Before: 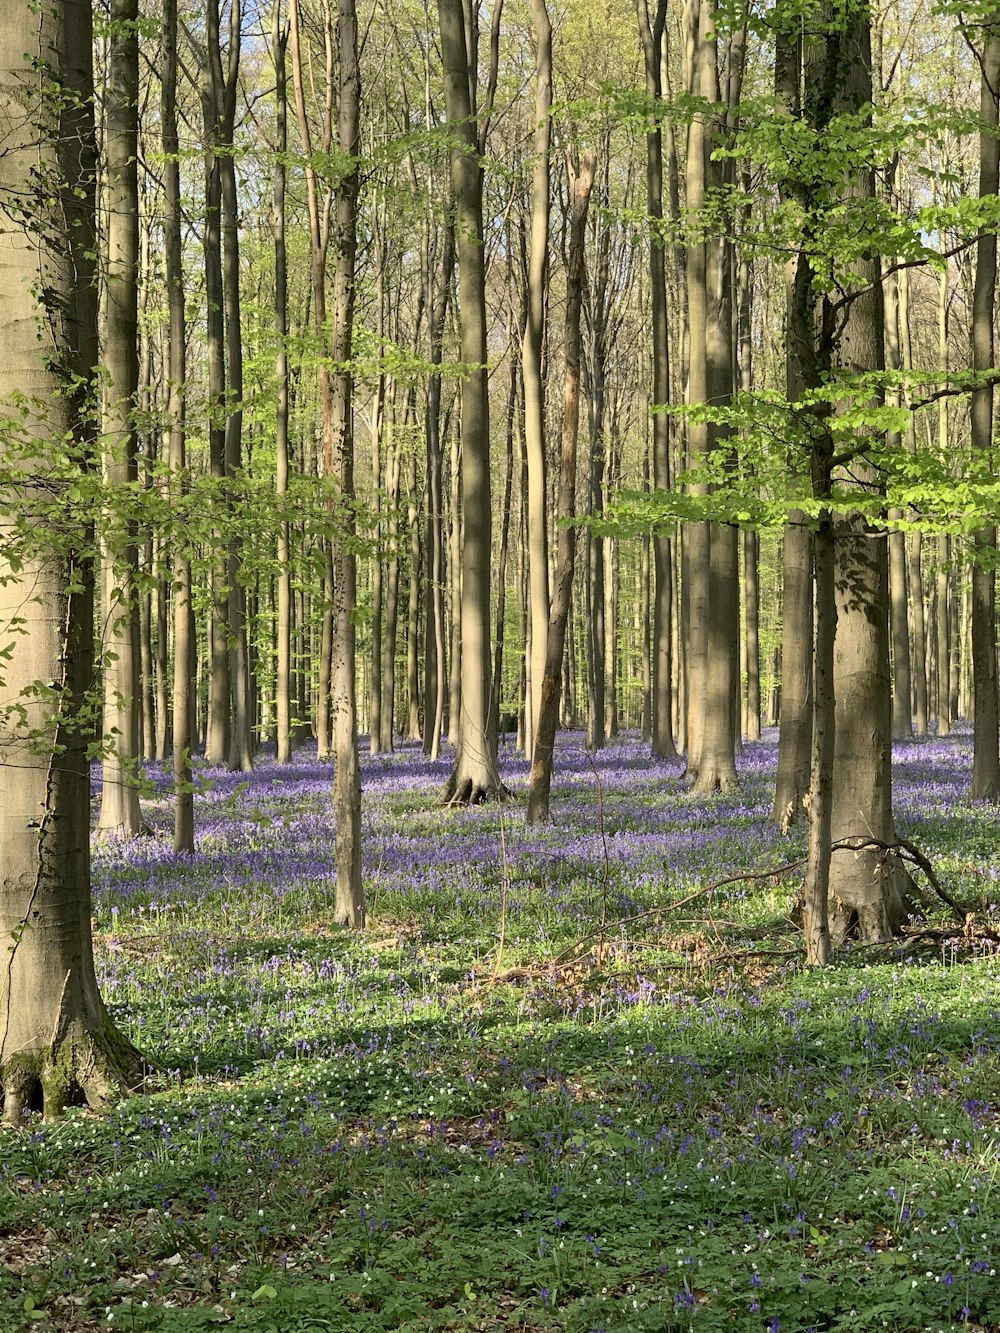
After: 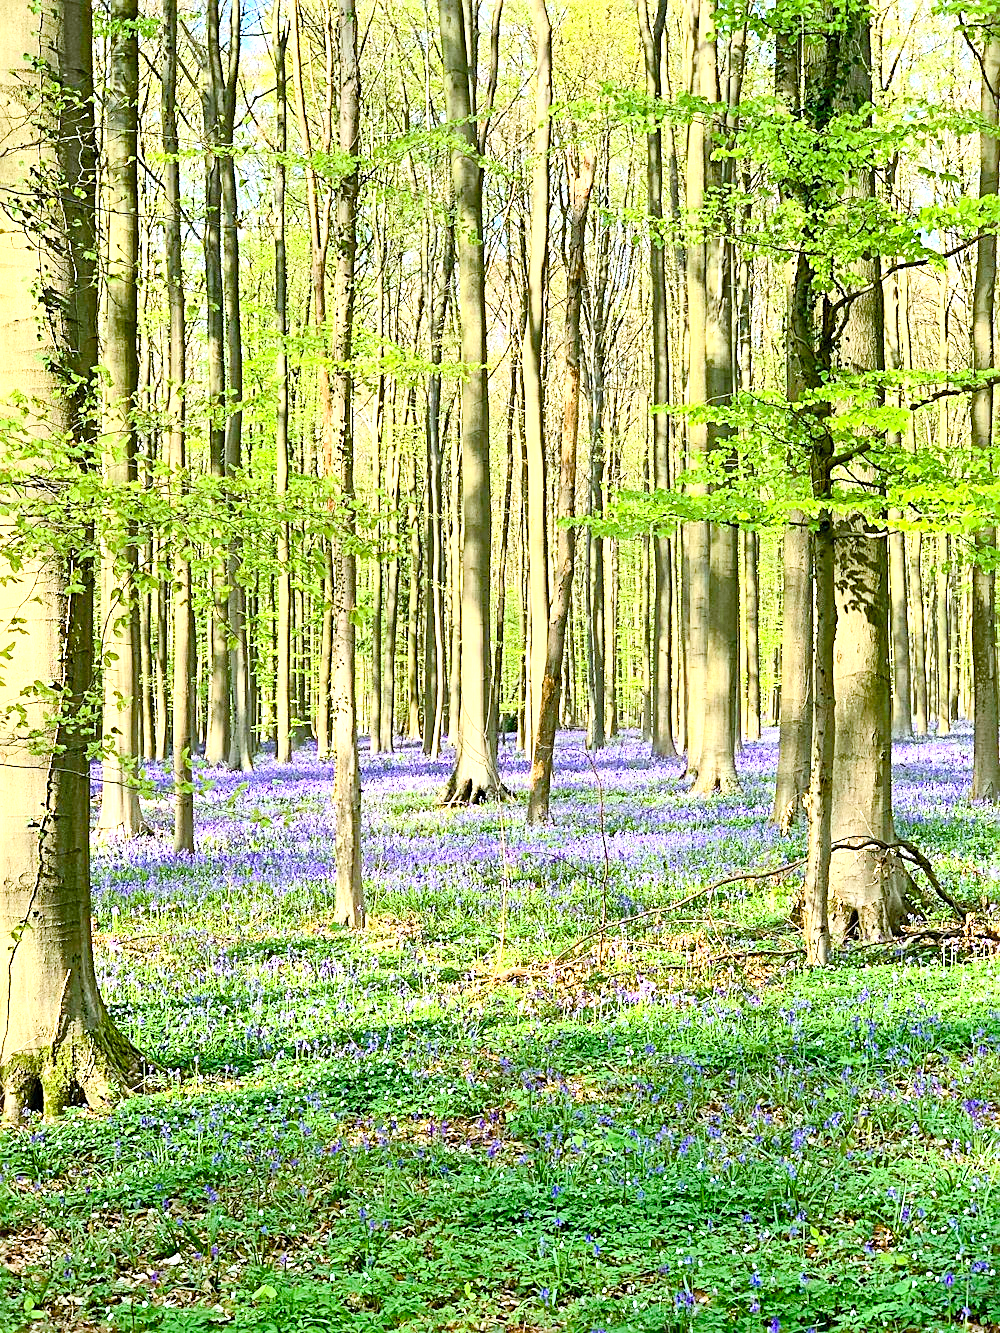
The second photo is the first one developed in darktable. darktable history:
color correction: highlights b* 0.036, saturation 0.859
sharpen: radius 2.535, amount 0.631
contrast brightness saturation: contrast 0.238, brightness 0.25, saturation 0.372
color balance rgb: shadows lift › chroma 0.938%, shadows lift › hue 113.46°, perceptual saturation grading › global saturation 20%, perceptual saturation grading › highlights -25.778%, perceptual saturation grading › shadows 49.912%, global vibrance 20%
exposure: black level correction 0, exposure 1.105 EV, compensate highlight preservation false
color calibration: x 0.367, y 0.379, temperature 4402.31 K
